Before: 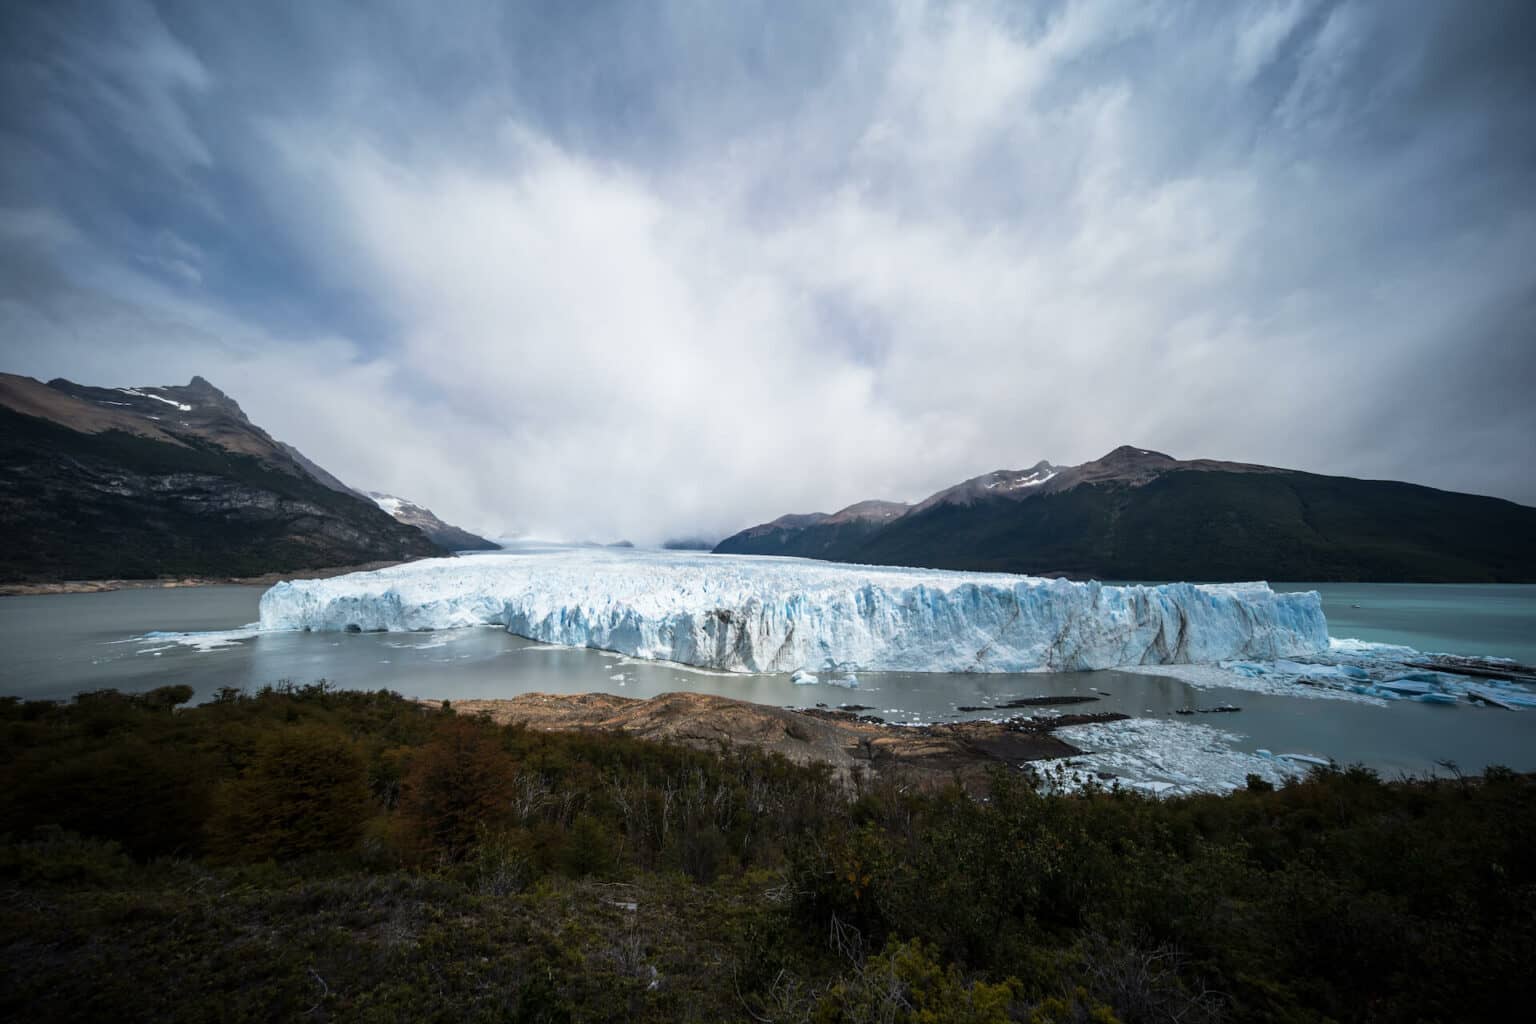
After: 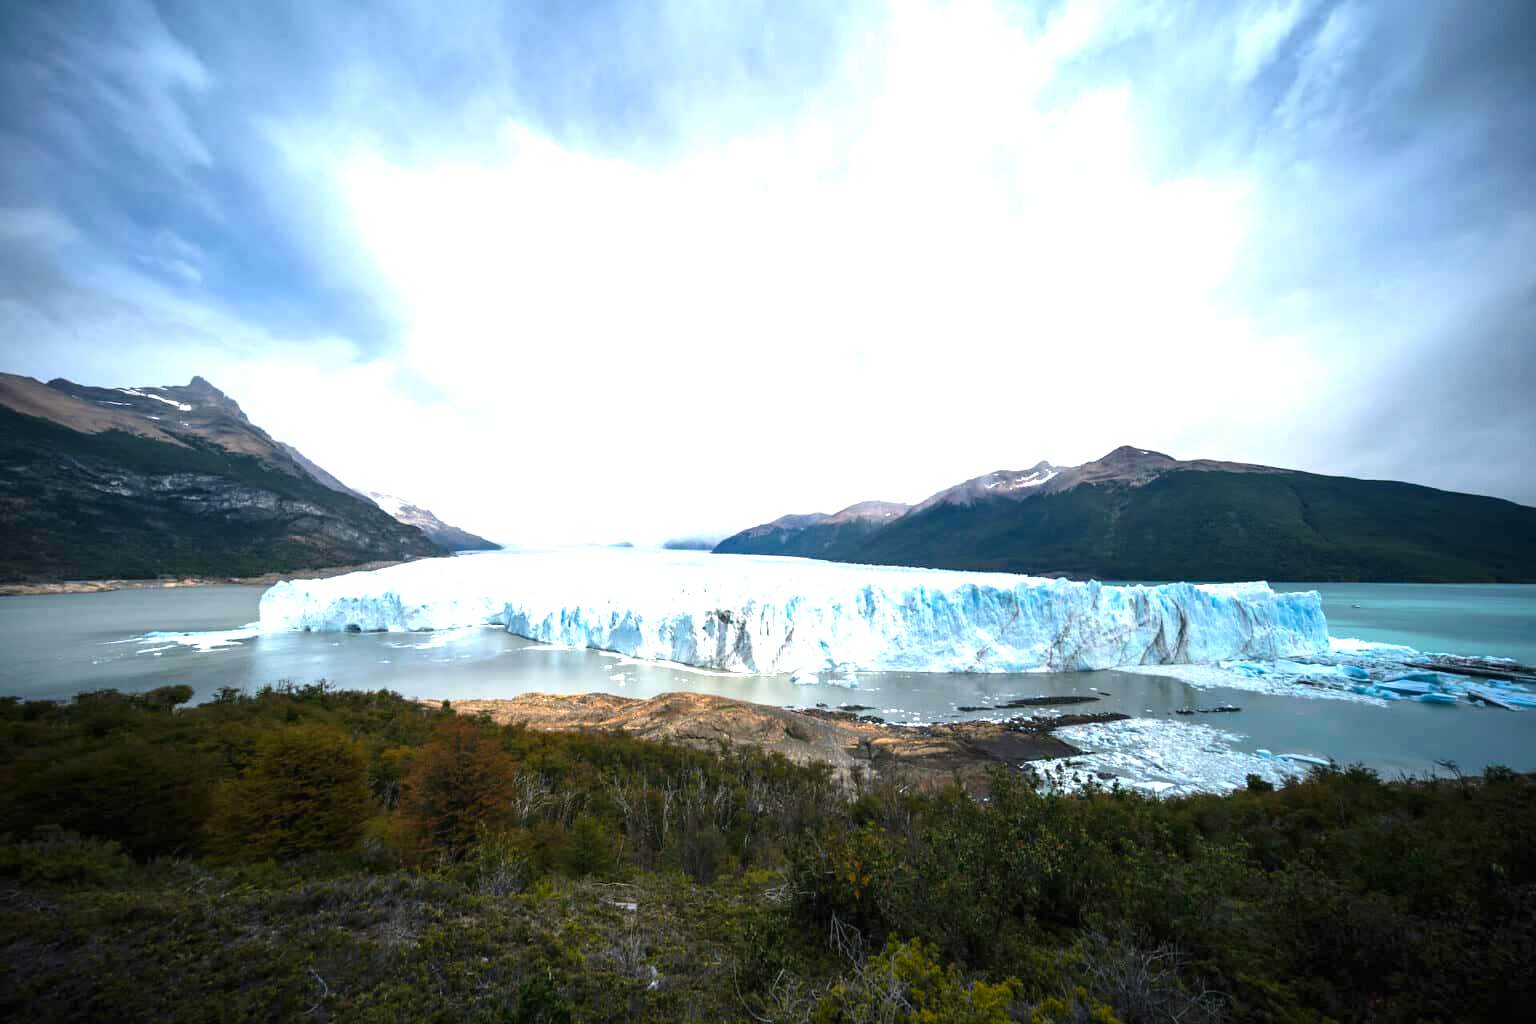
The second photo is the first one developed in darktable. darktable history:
color balance rgb: shadows lift › chroma 2.064%, shadows lift › hue 215.32°, perceptual saturation grading › global saturation 25.182%
exposure: black level correction 0, exposure 1.2 EV, compensate highlight preservation false
